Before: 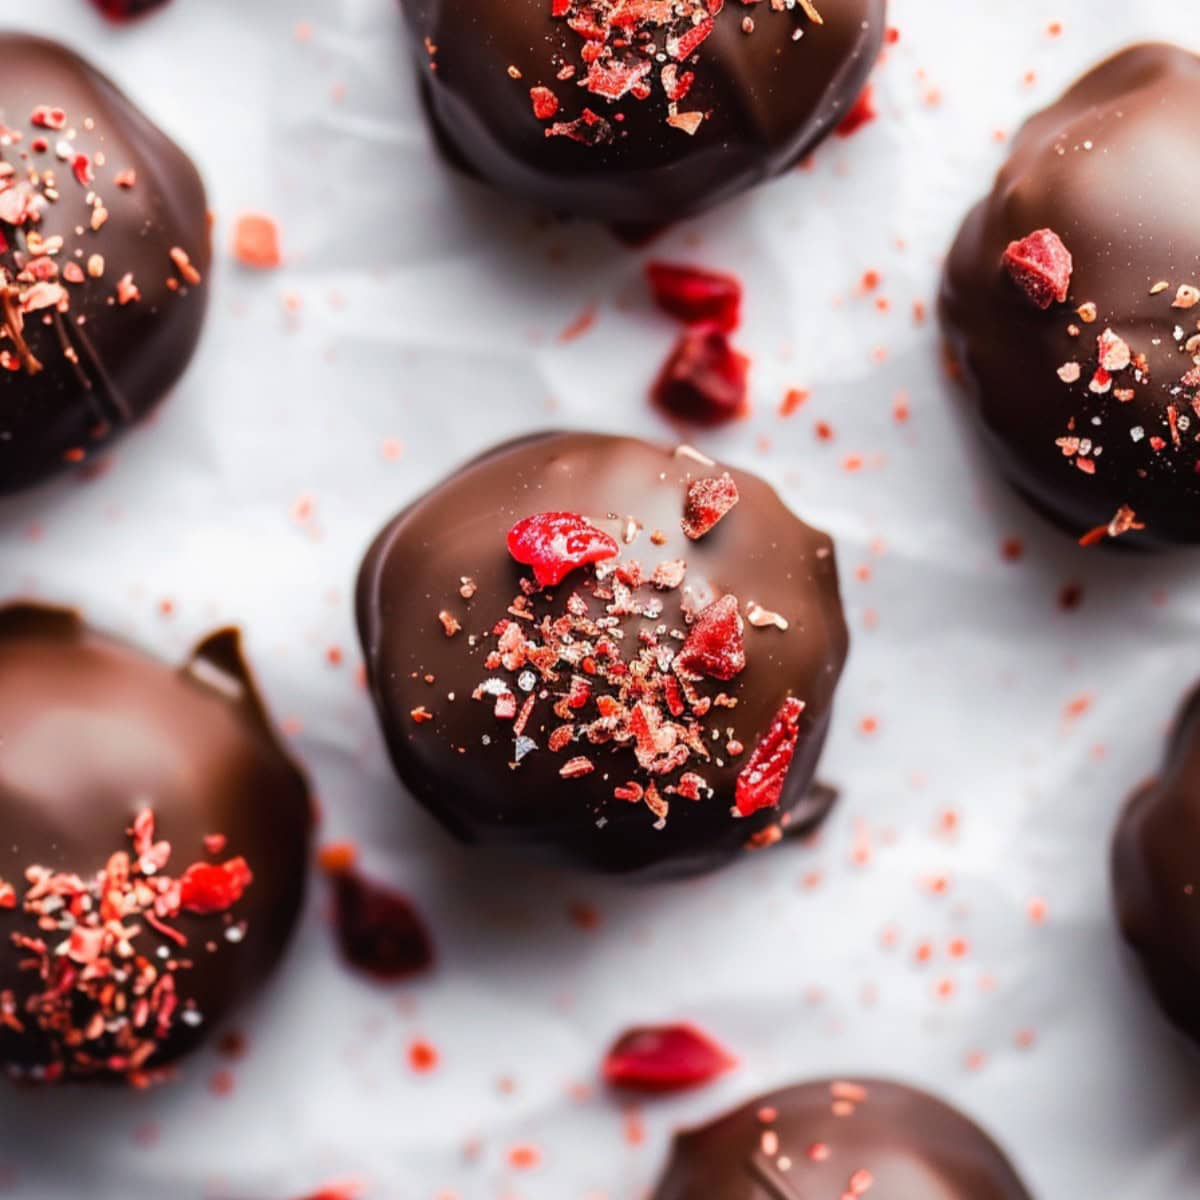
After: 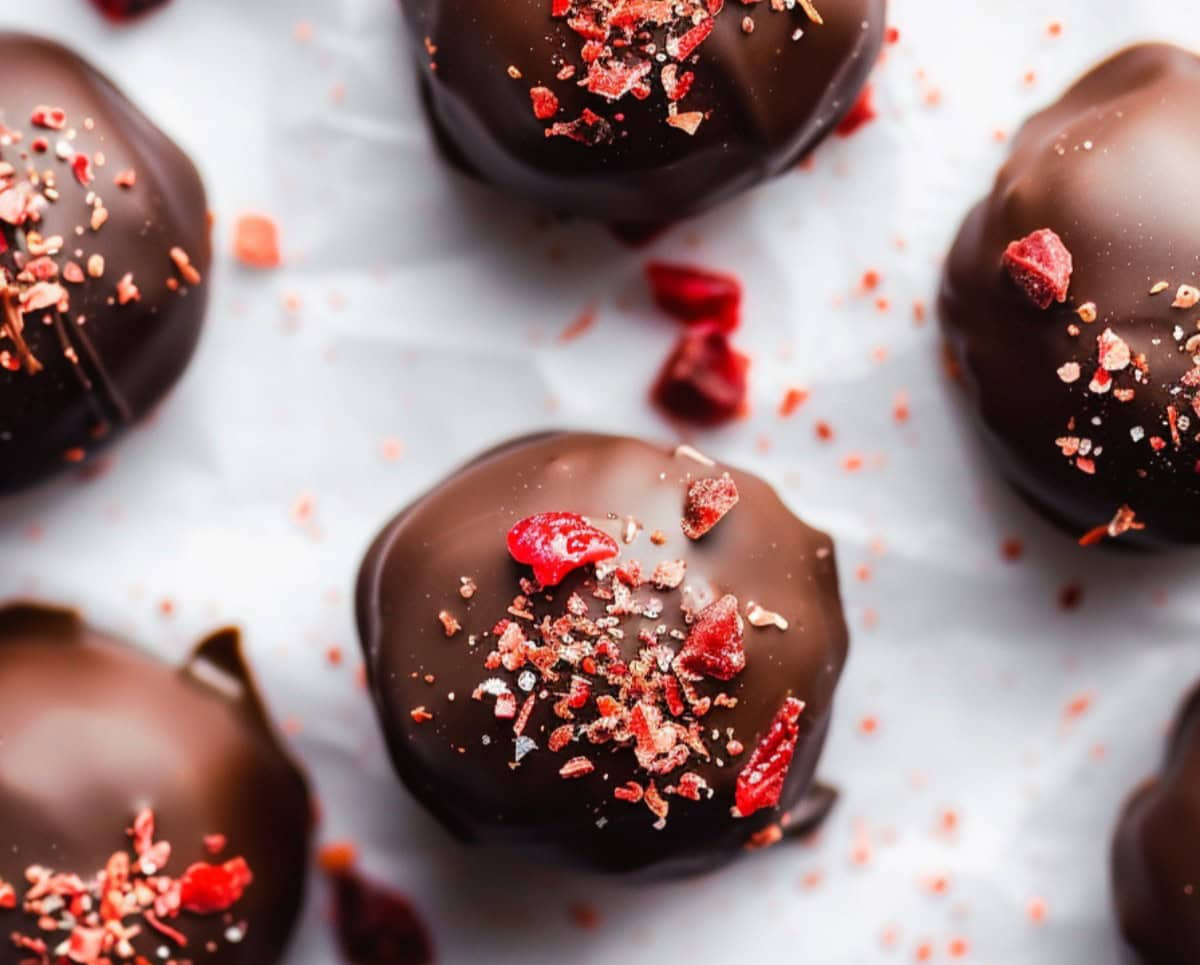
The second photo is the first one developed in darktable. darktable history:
crop: bottom 19.572%
